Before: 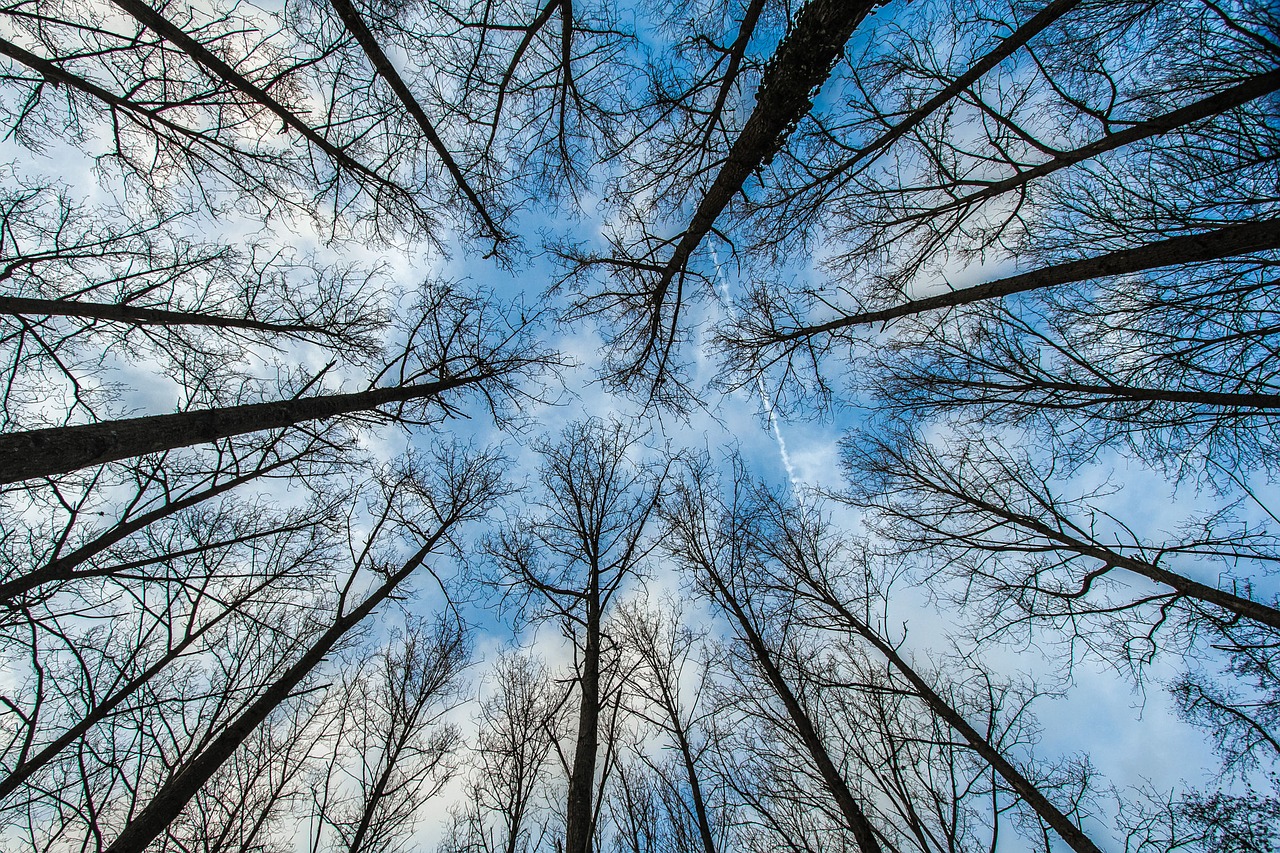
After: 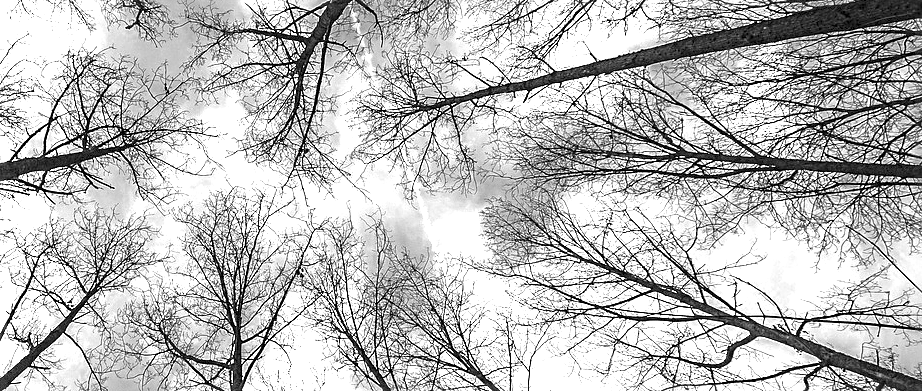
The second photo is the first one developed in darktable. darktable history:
crop and rotate: left 27.938%, top 27.046%, bottom 27.046%
local contrast: highlights 100%, shadows 100%, detail 120%, midtone range 0.2
color zones: curves: ch0 [(0.002, 0.593) (0.143, 0.417) (0.285, 0.541) (0.455, 0.289) (0.608, 0.327) (0.727, 0.283) (0.869, 0.571) (1, 0.603)]; ch1 [(0, 0) (0.143, 0) (0.286, 0) (0.429, 0) (0.571, 0) (0.714, 0) (0.857, 0)]
exposure: black level correction 0, exposure 2.327 EV, compensate exposure bias true, compensate highlight preservation false
sharpen: radius 2.529, amount 0.323
white balance: emerald 1
